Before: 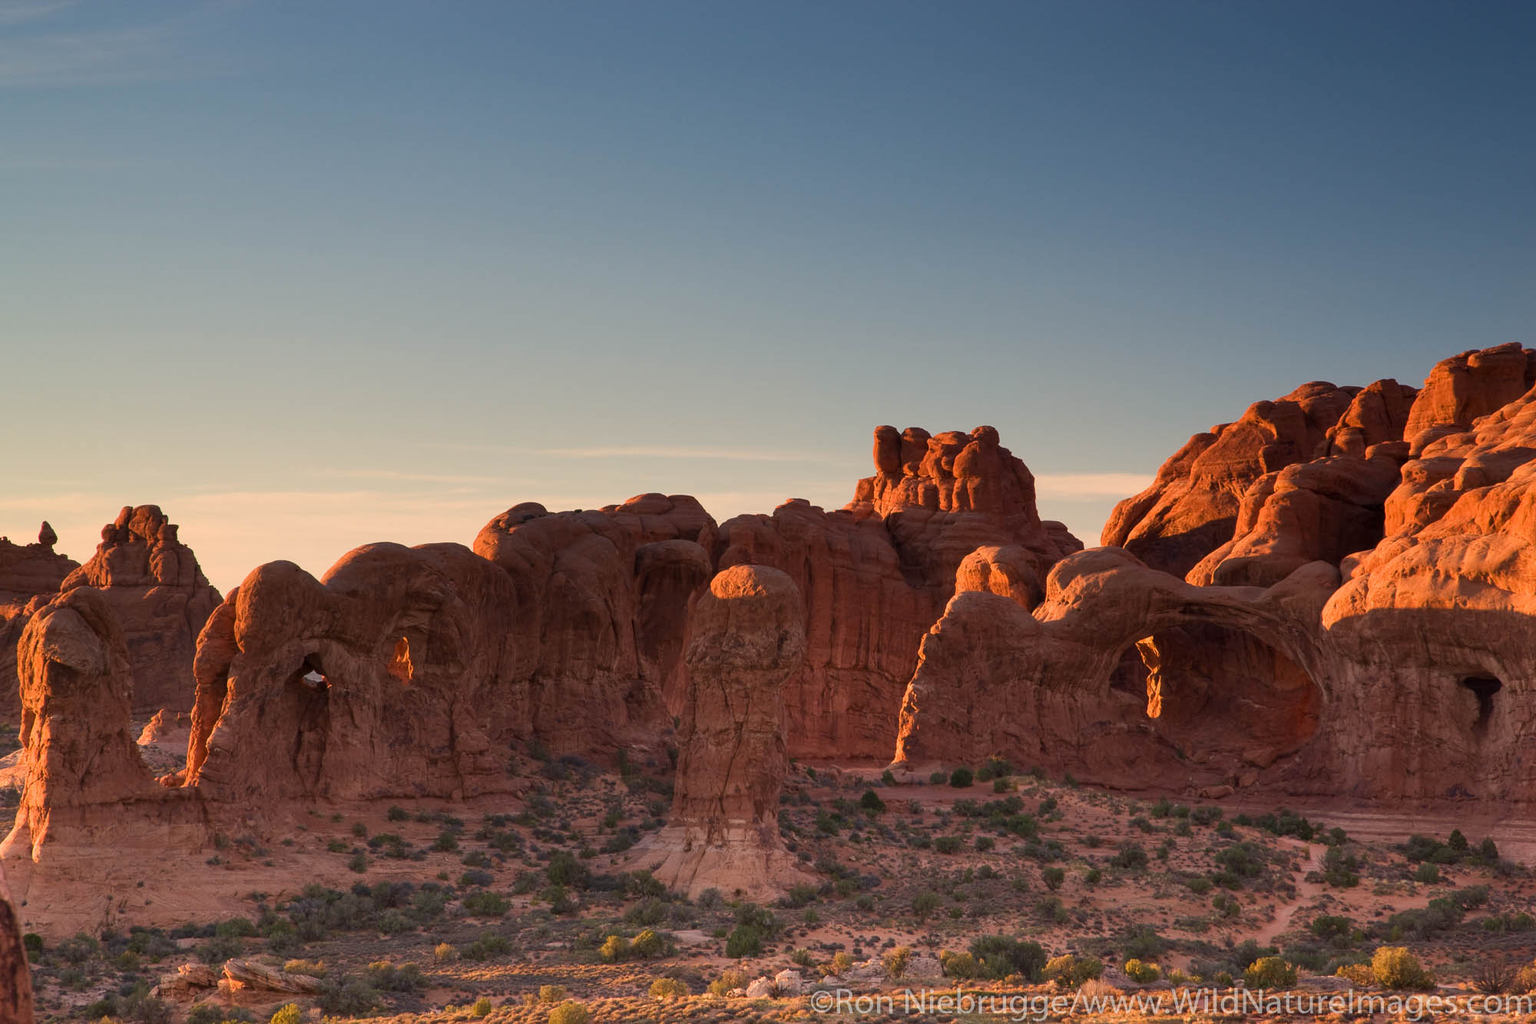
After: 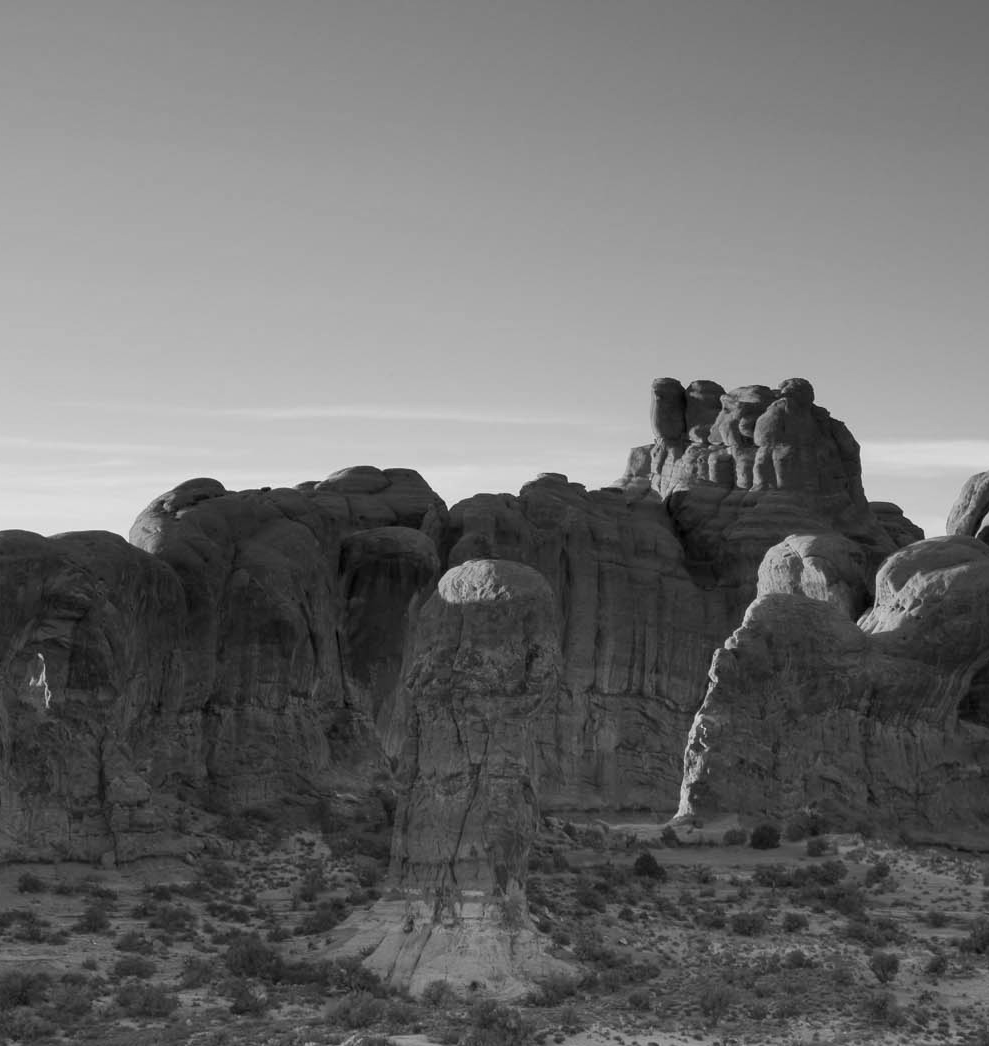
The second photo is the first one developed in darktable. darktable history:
monochrome: on, module defaults
exposure: black level correction 0.002, exposure 0.15 EV, compensate highlight preservation false
crop and rotate: angle 0.02°, left 24.353%, top 13.219%, right 26.156%, bottom 8.224%
